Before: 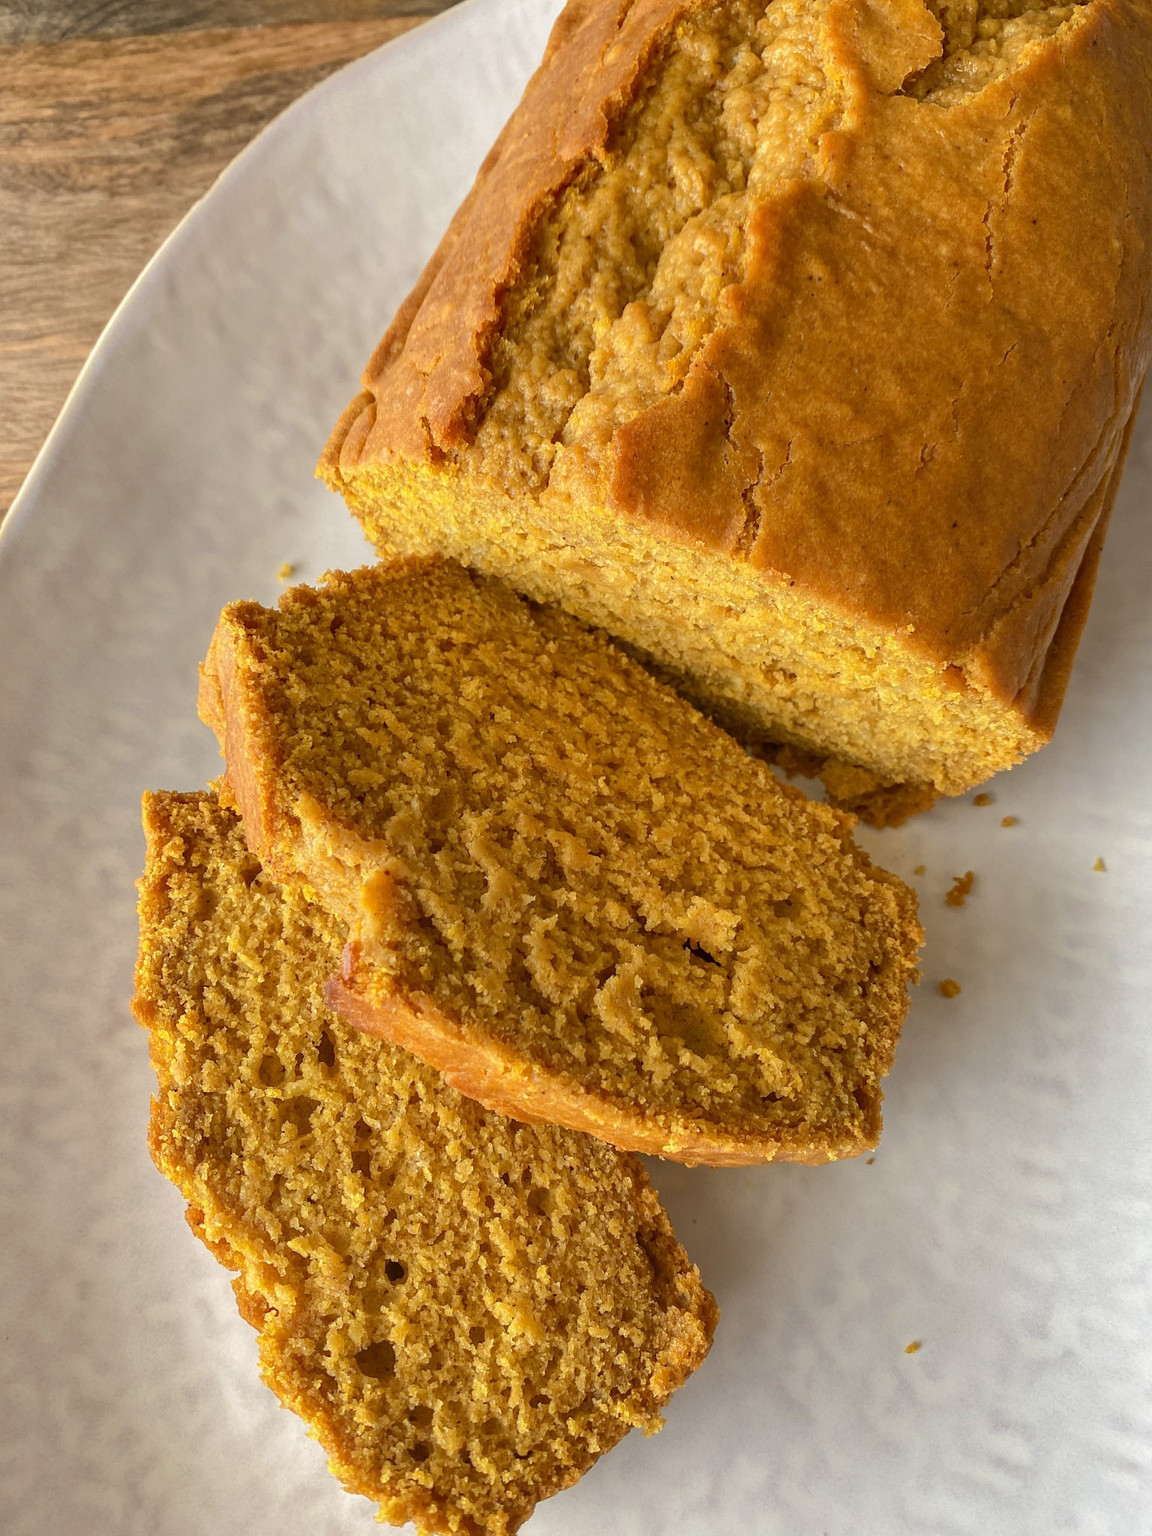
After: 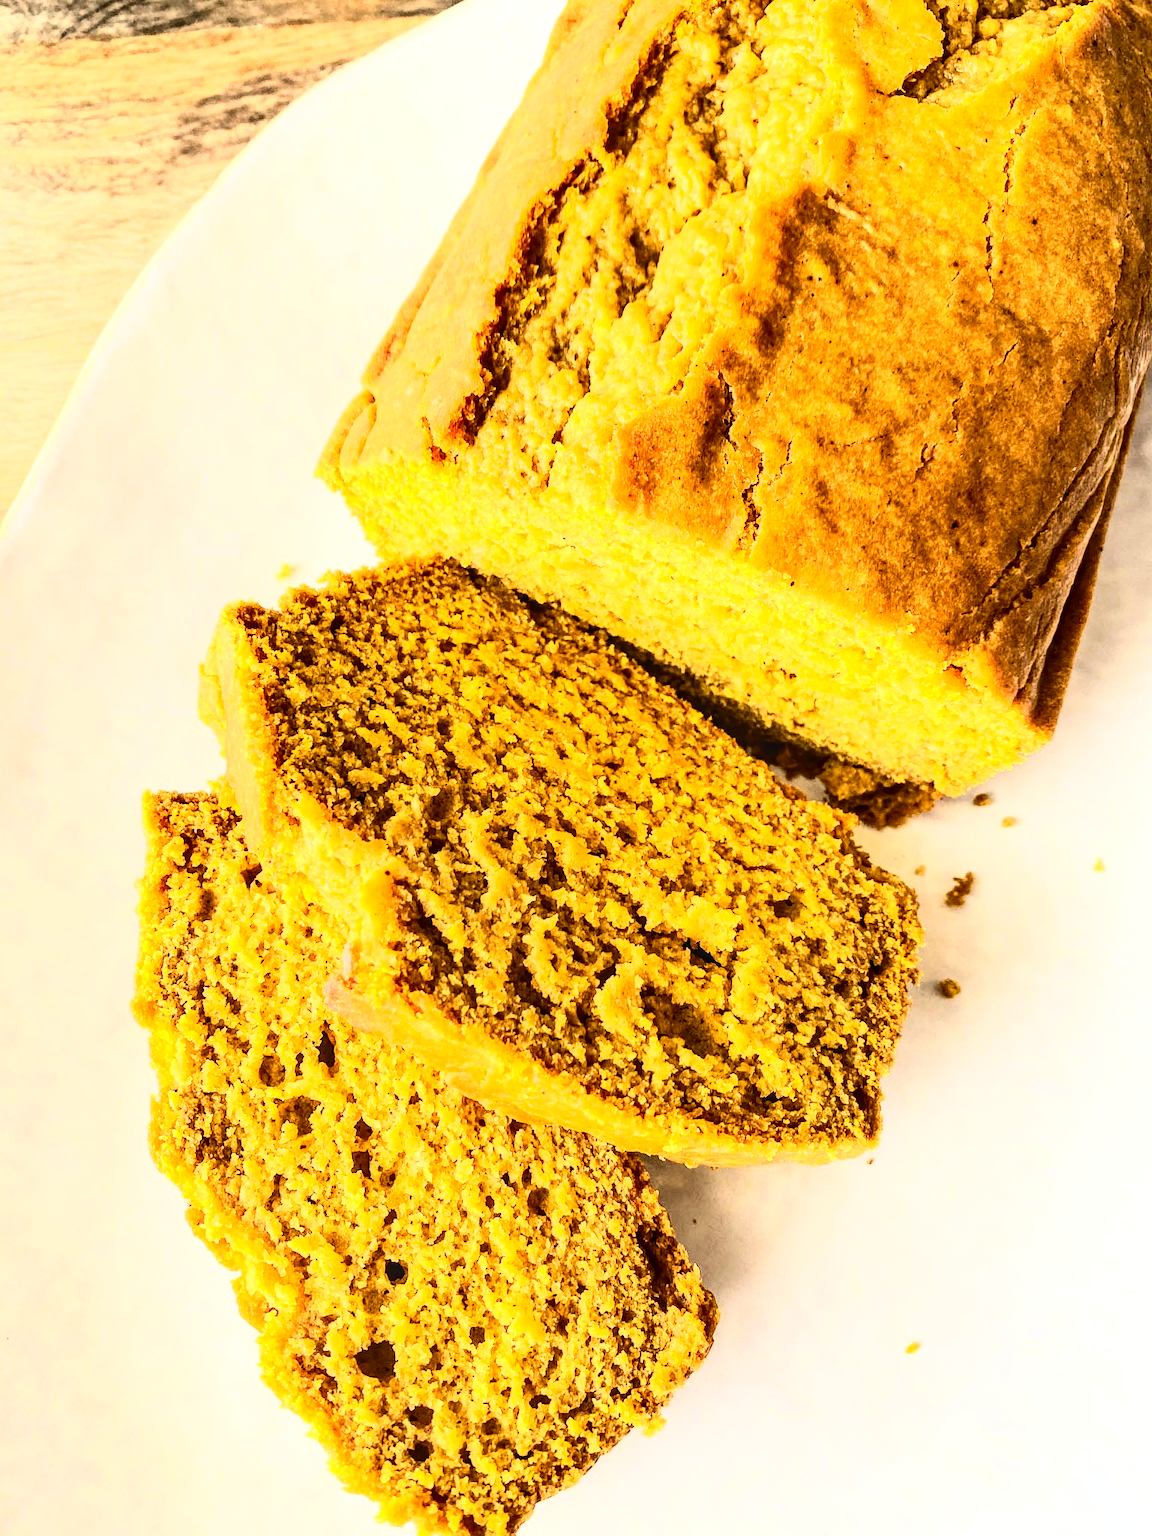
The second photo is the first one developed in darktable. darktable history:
local contrast: detail 130%
rgb curve: curves: ch0 [(0, 0) (0.21, 0.15) (0.24, 0.21) (0.5, 0.75) (0.75, 0.96) (0.89, 0.99) (1, 1)]; ch1 [(0, 0.02) (0.21, 0.13) (0.25, 0.2) (0.5, 0.67) (0.75, 0.9) (0.89, 0.97) (1, 1)]; ch2 [(0, 0.02) (0.21, 0.13) (0.25, 0.2) (0.5, 0.67) (0.75, 0.9) (0.89, 0.97) (1, 1)], compensate middle gray true
contrast brightness saturation: contrast 0.4, brightness 0.1, saturation 0.21
